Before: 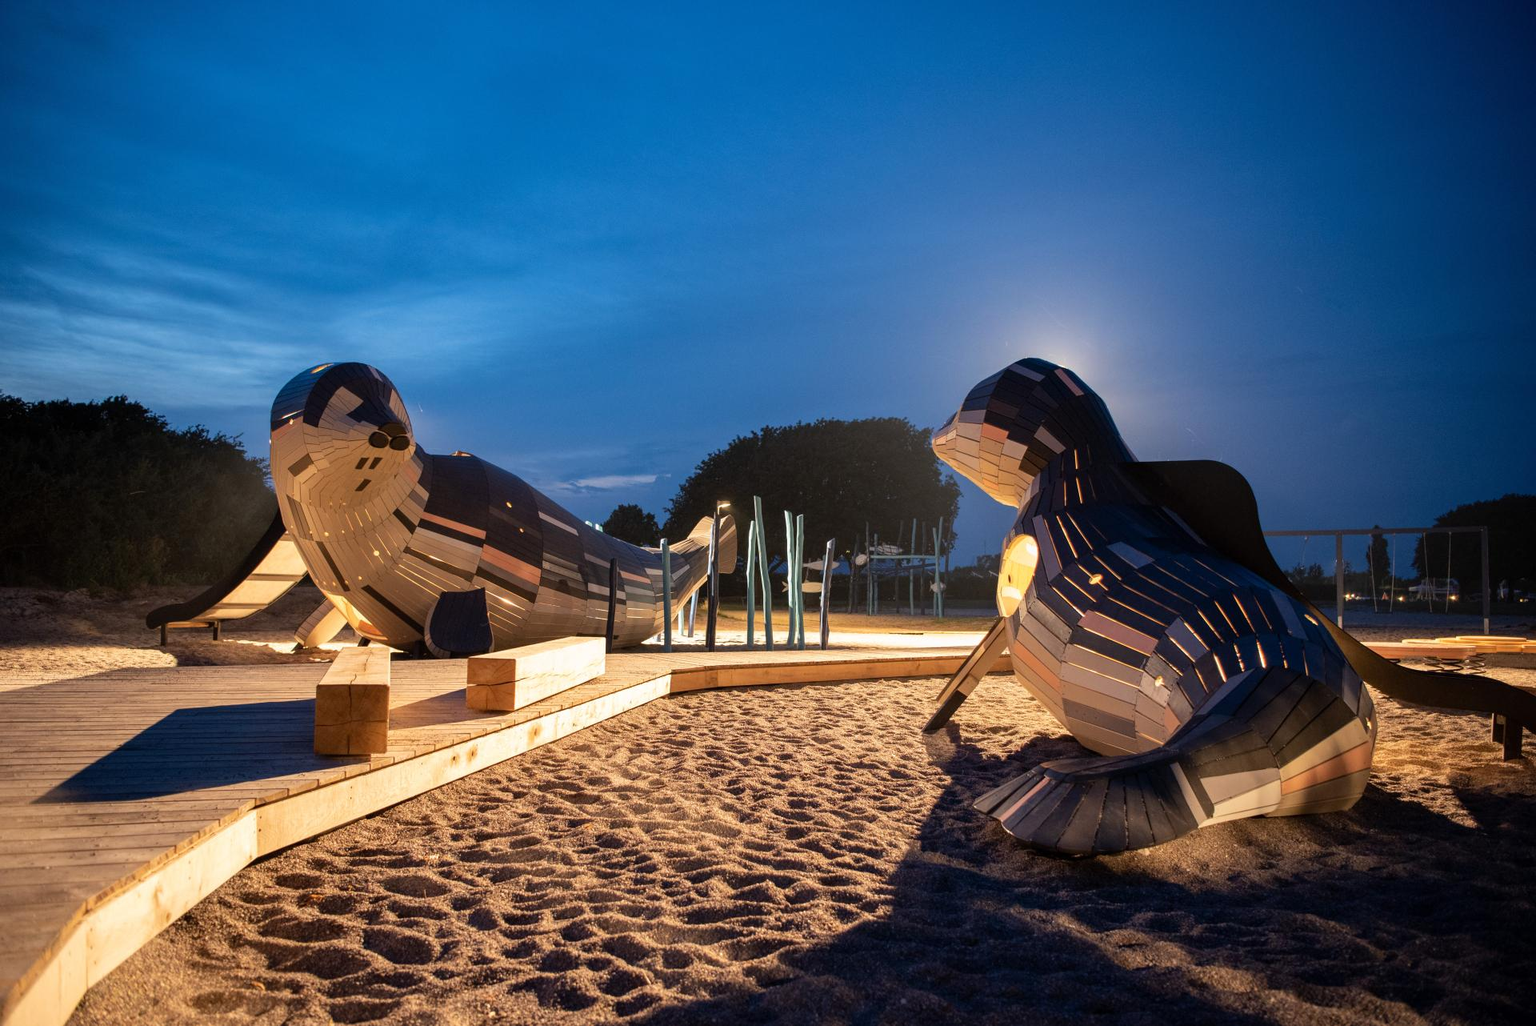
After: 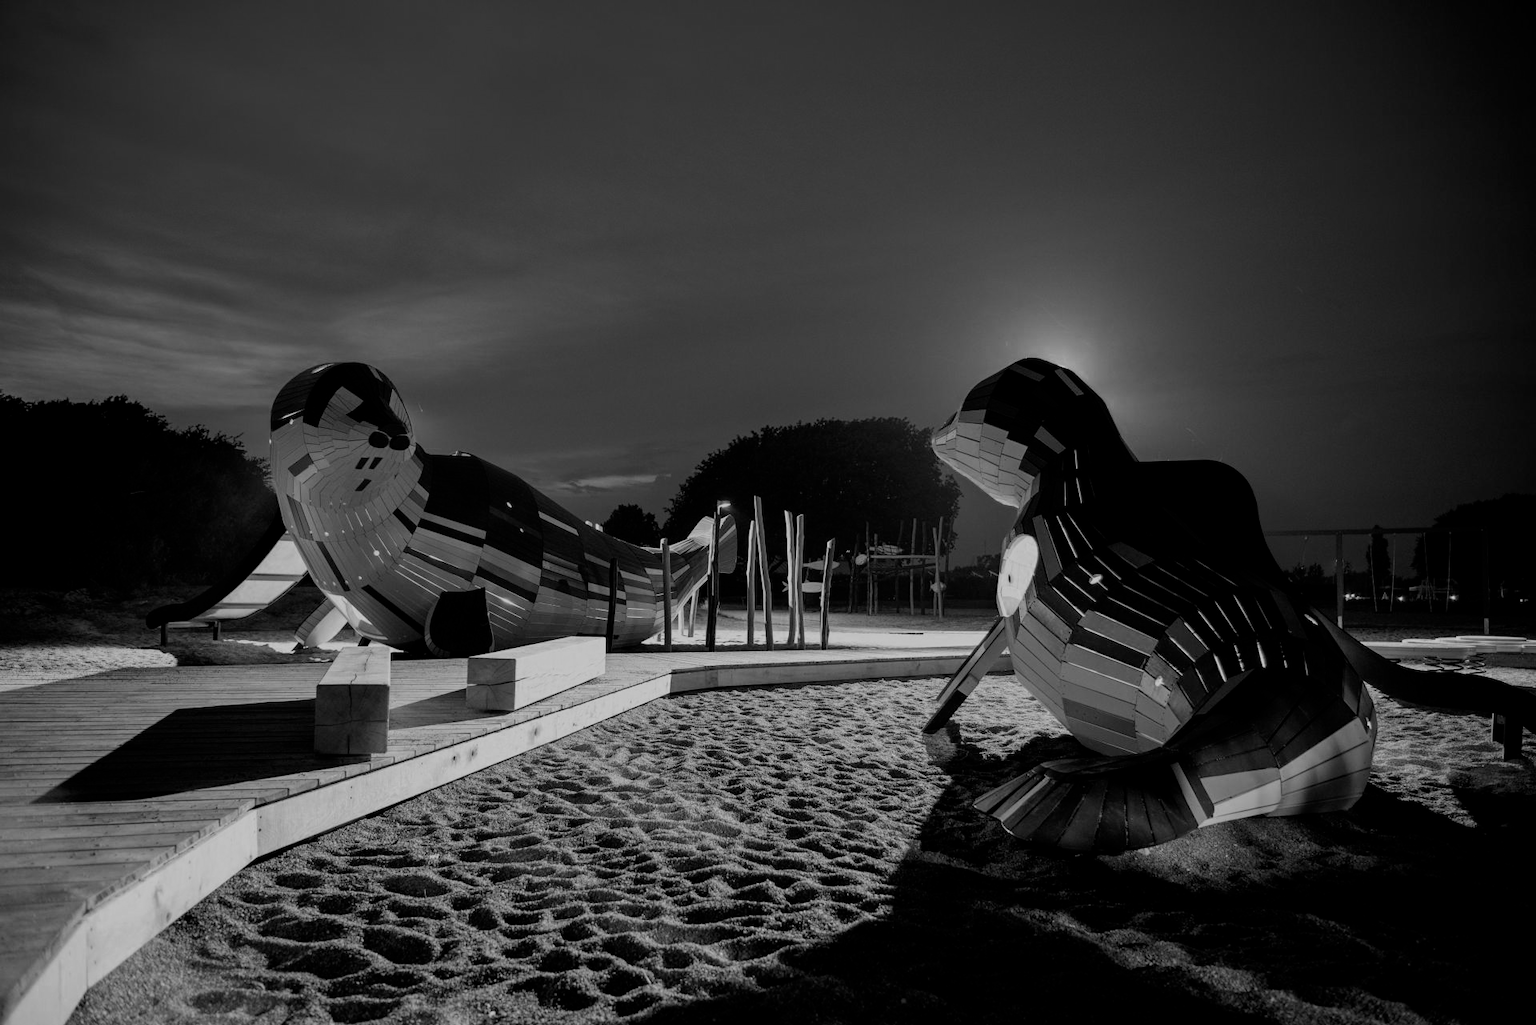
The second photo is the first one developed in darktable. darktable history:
filmic rgb: middle gray luminance 29%, black relative exposure -10.3 EV, white relative exposure 5.5 EV, threshold 6 EV, target black luminance 0%, hardness 3.95, latitude 2.04%, contrast 1.132, highlights saturation mix 5%, shadows ↔ highlights balance 15.11%, preserve chrominance no, color science v3 (2019), use custom middle-gray values true, iterations of high-quality reconstruction 0, enable highlight reconstruction true
color zones: curves: ch0 [(0.002, 0.593) (0.143, 0.417) (0.285, 0.541) (0.455, 0.289) (0.608, 0.327) (0.727, 0.283) (0.869, 0.571) (1, 0.603)]; ch1 [(0, 0) (0.143, 0) (0.286, 0) (0.429, 0) (0.571, 0) (0.714, 0) (0.857, 0)]
